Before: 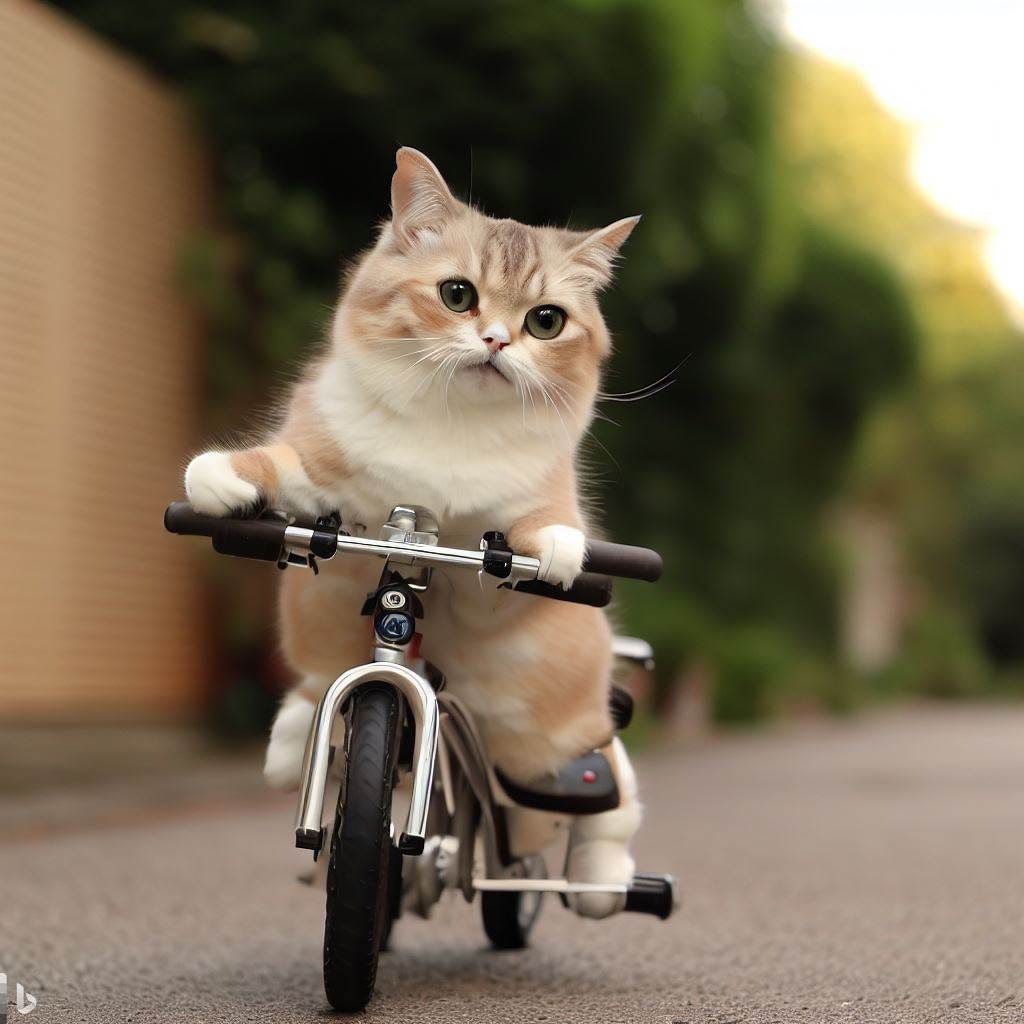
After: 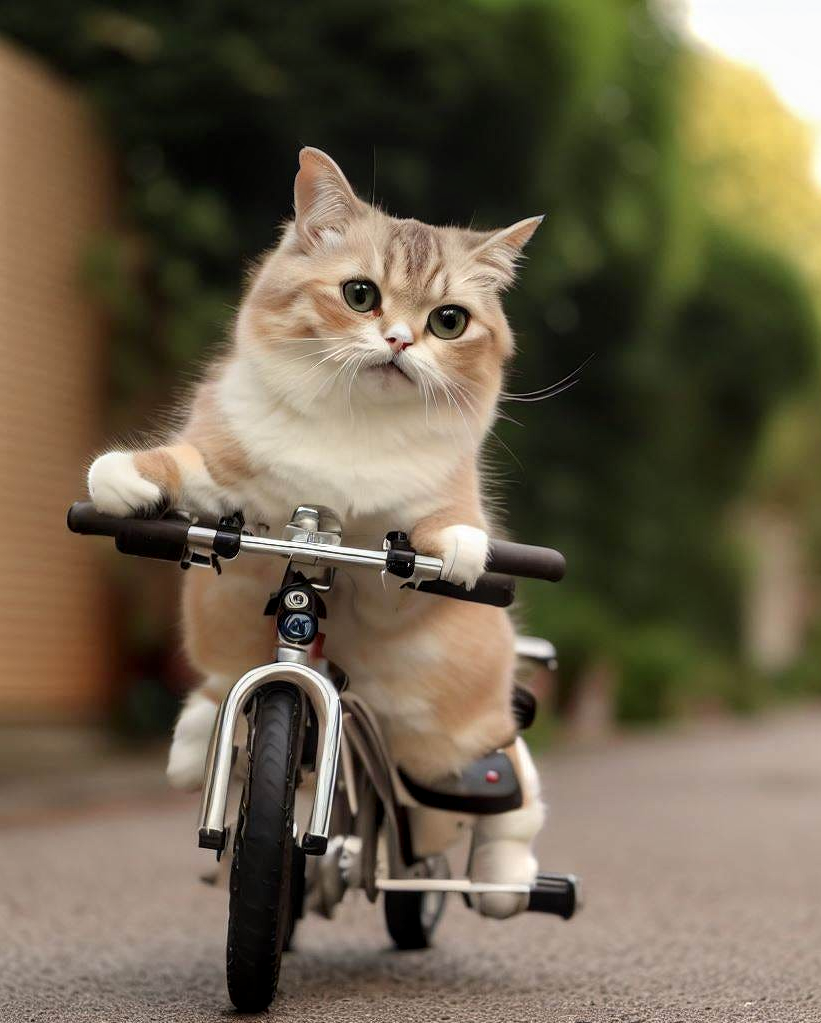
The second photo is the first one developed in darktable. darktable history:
crop and rotate: left 9.495%, right 10.282%
local contrast: on, module defaults
